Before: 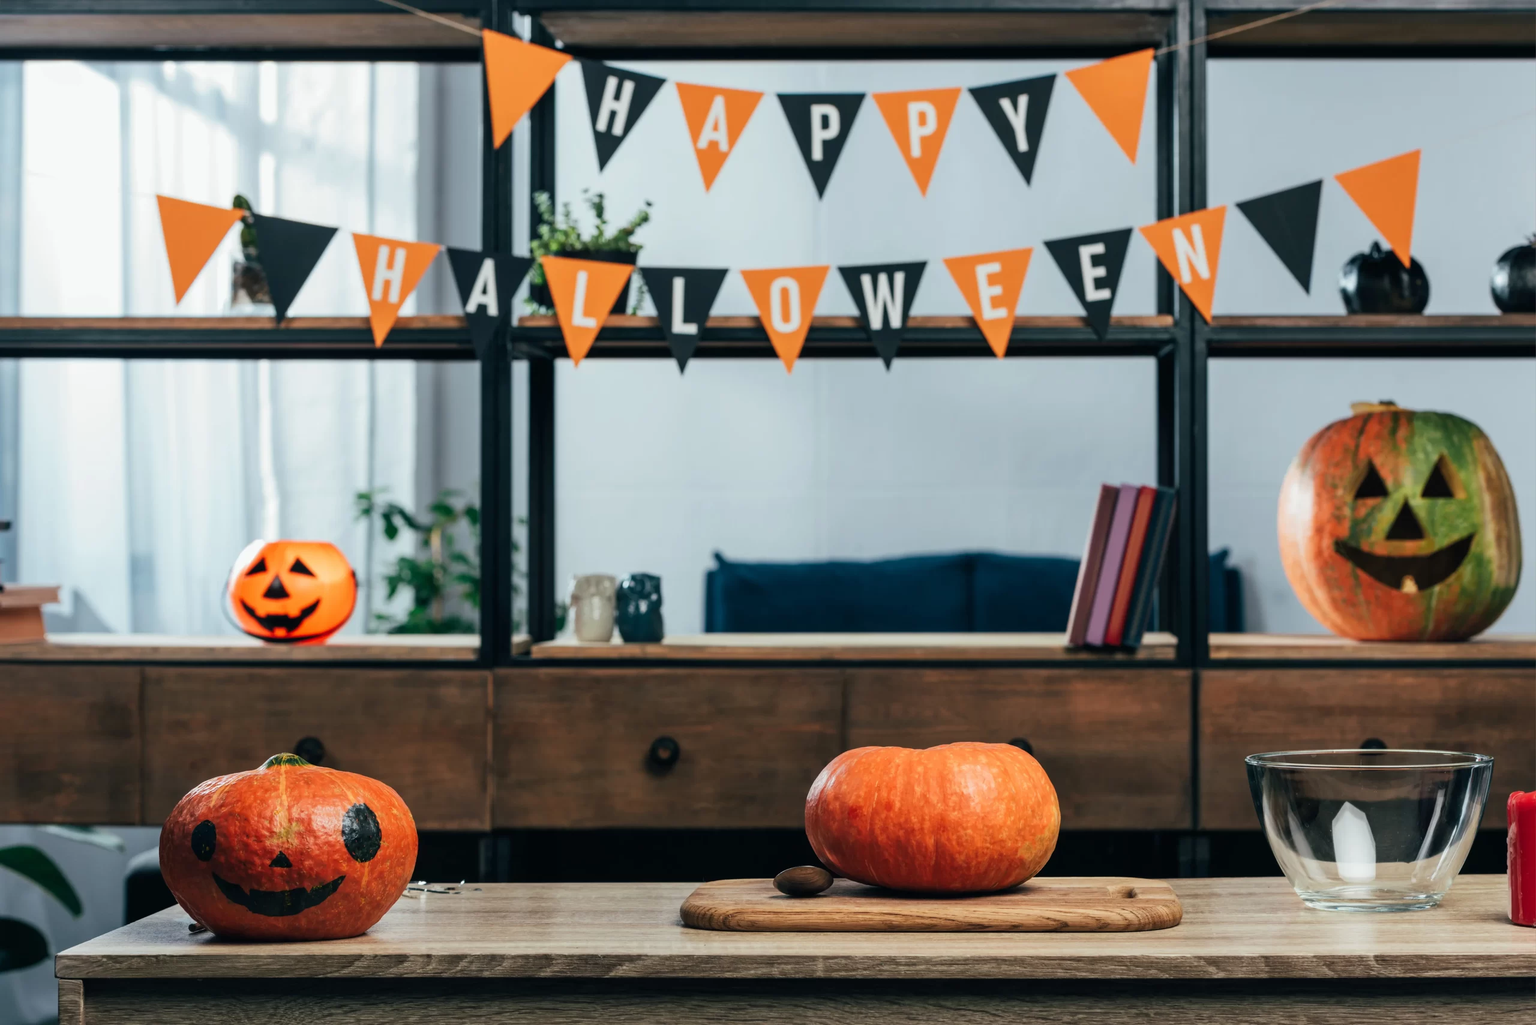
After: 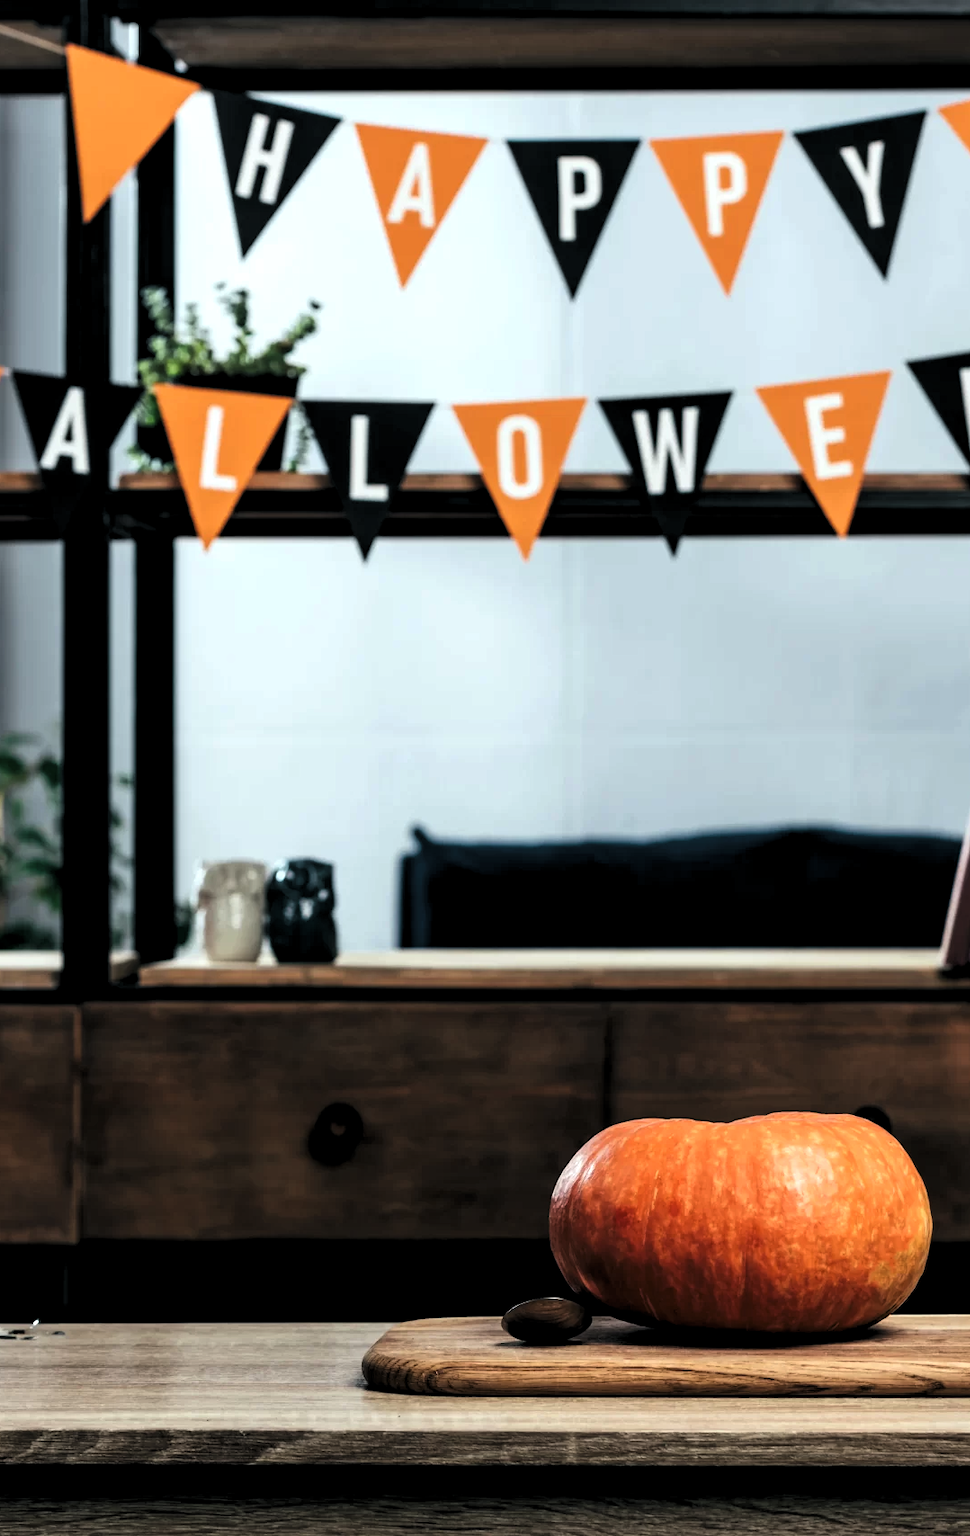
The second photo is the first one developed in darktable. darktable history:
crop: left 28.583%, right 29.231%
levels: levels [0.129, 0.519, 0.867]
